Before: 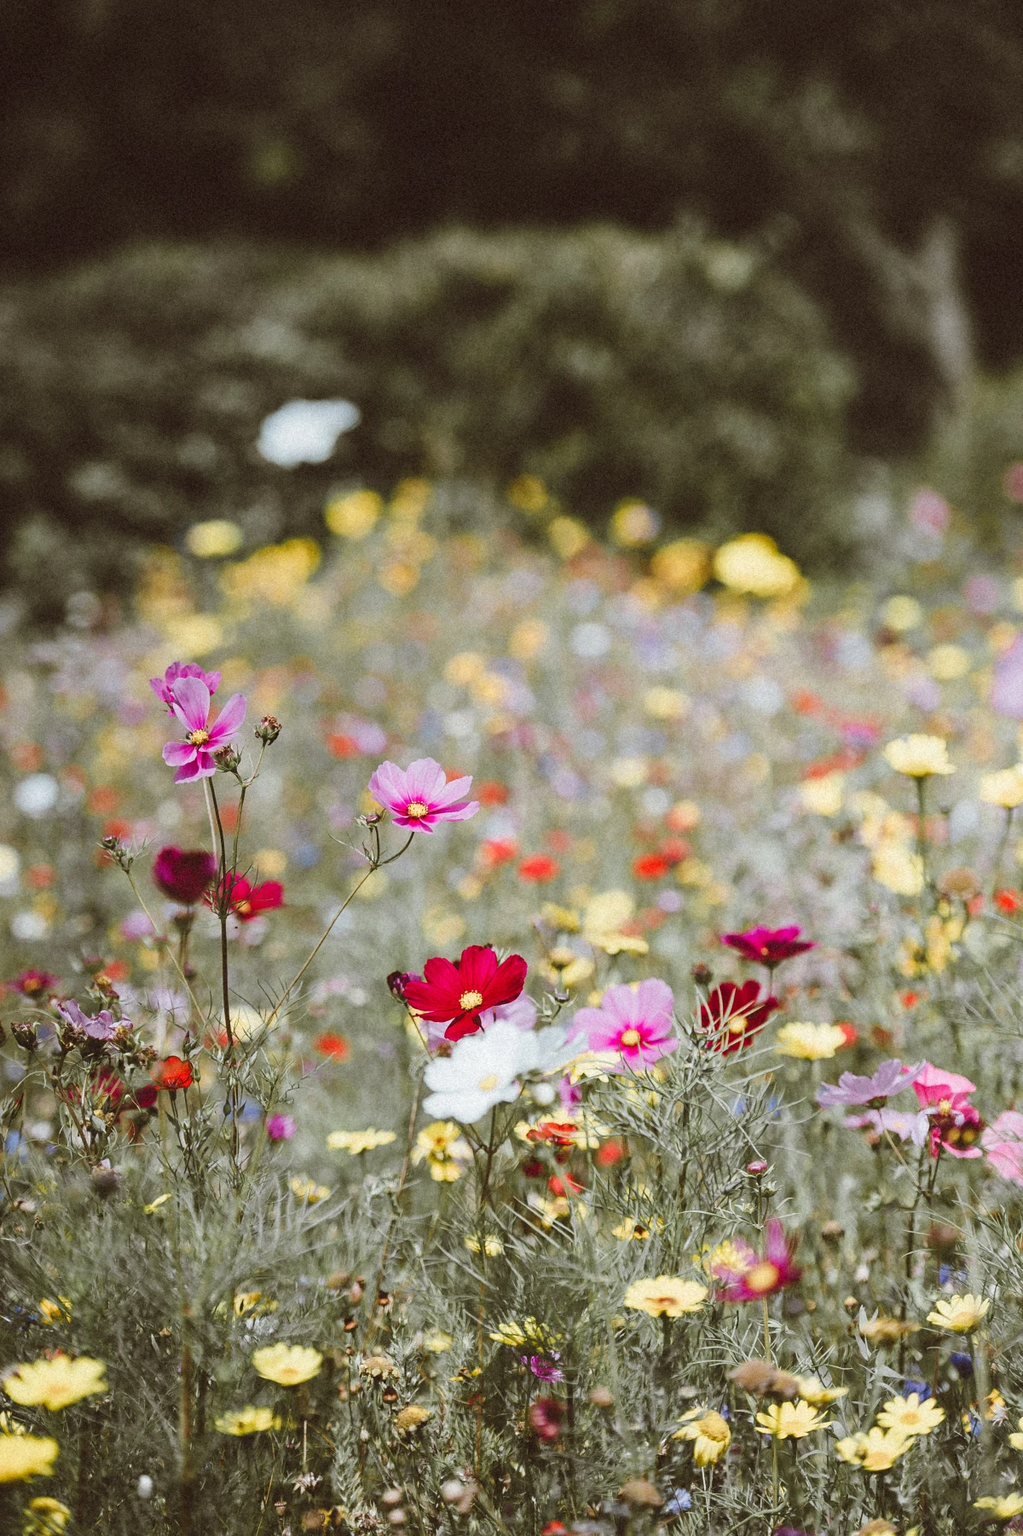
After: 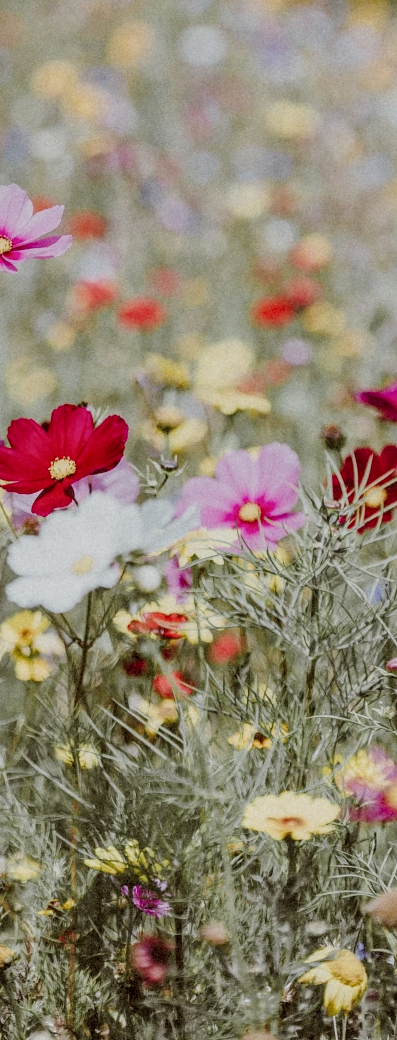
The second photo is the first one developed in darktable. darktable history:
exposure: black level correction 0, compensate exposure bias true, compensate highlight preservation false
crop: left 40.878%, top 39.176%, right 25.993%, bottom 3.081%
filmic rgb: black relative exposure -6.59 EV, white relative exposure 4.71 EV, hardness 3.13, contrast 0.805
tone equalizer: on, module defaults
local contrast: highlights 61%, detail 143%, midtone range 0.428
